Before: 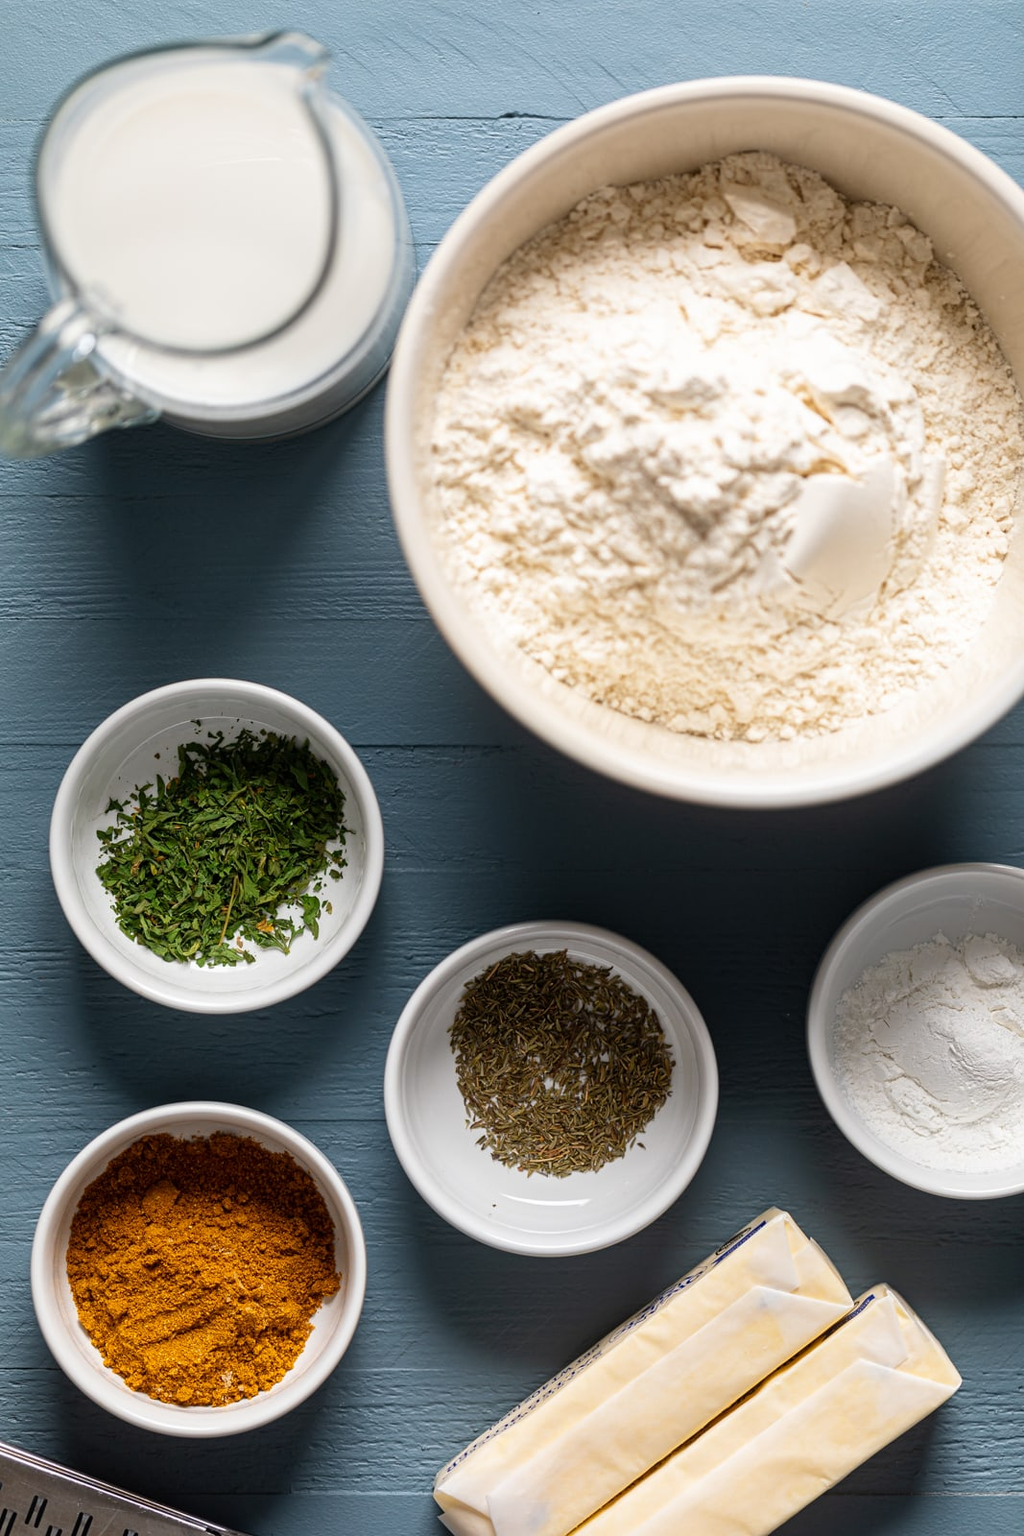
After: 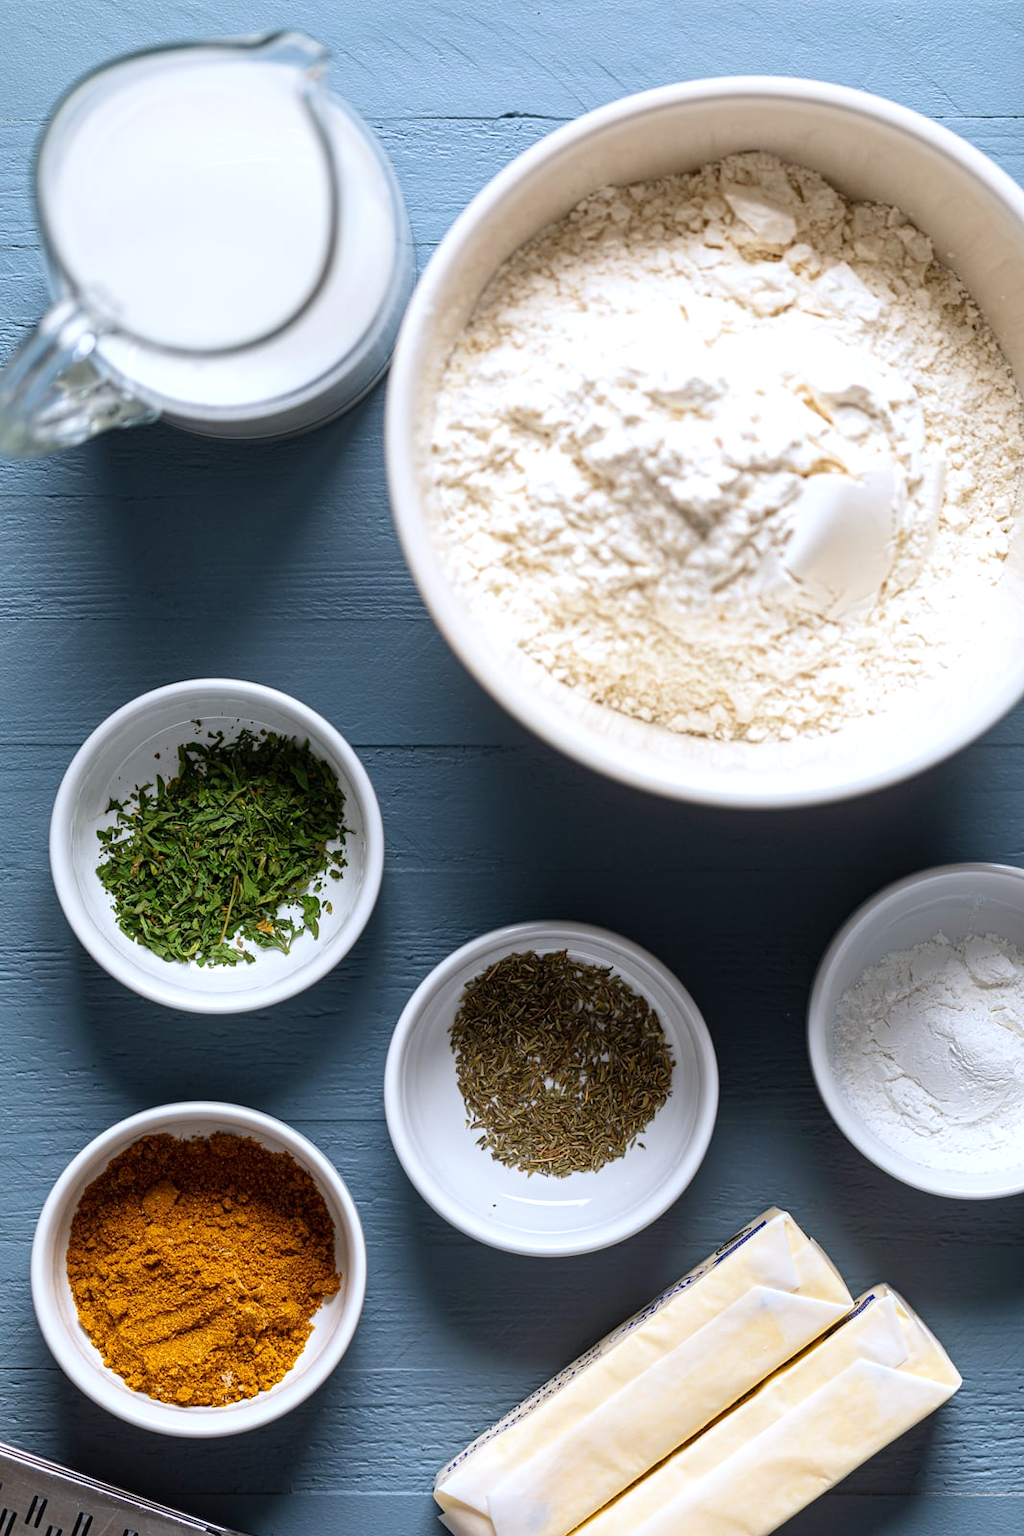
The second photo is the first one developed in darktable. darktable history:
white balance: red 0.954, blue 1.079
exposure: exposure 0.207 EV, compensate highlight preservation false
